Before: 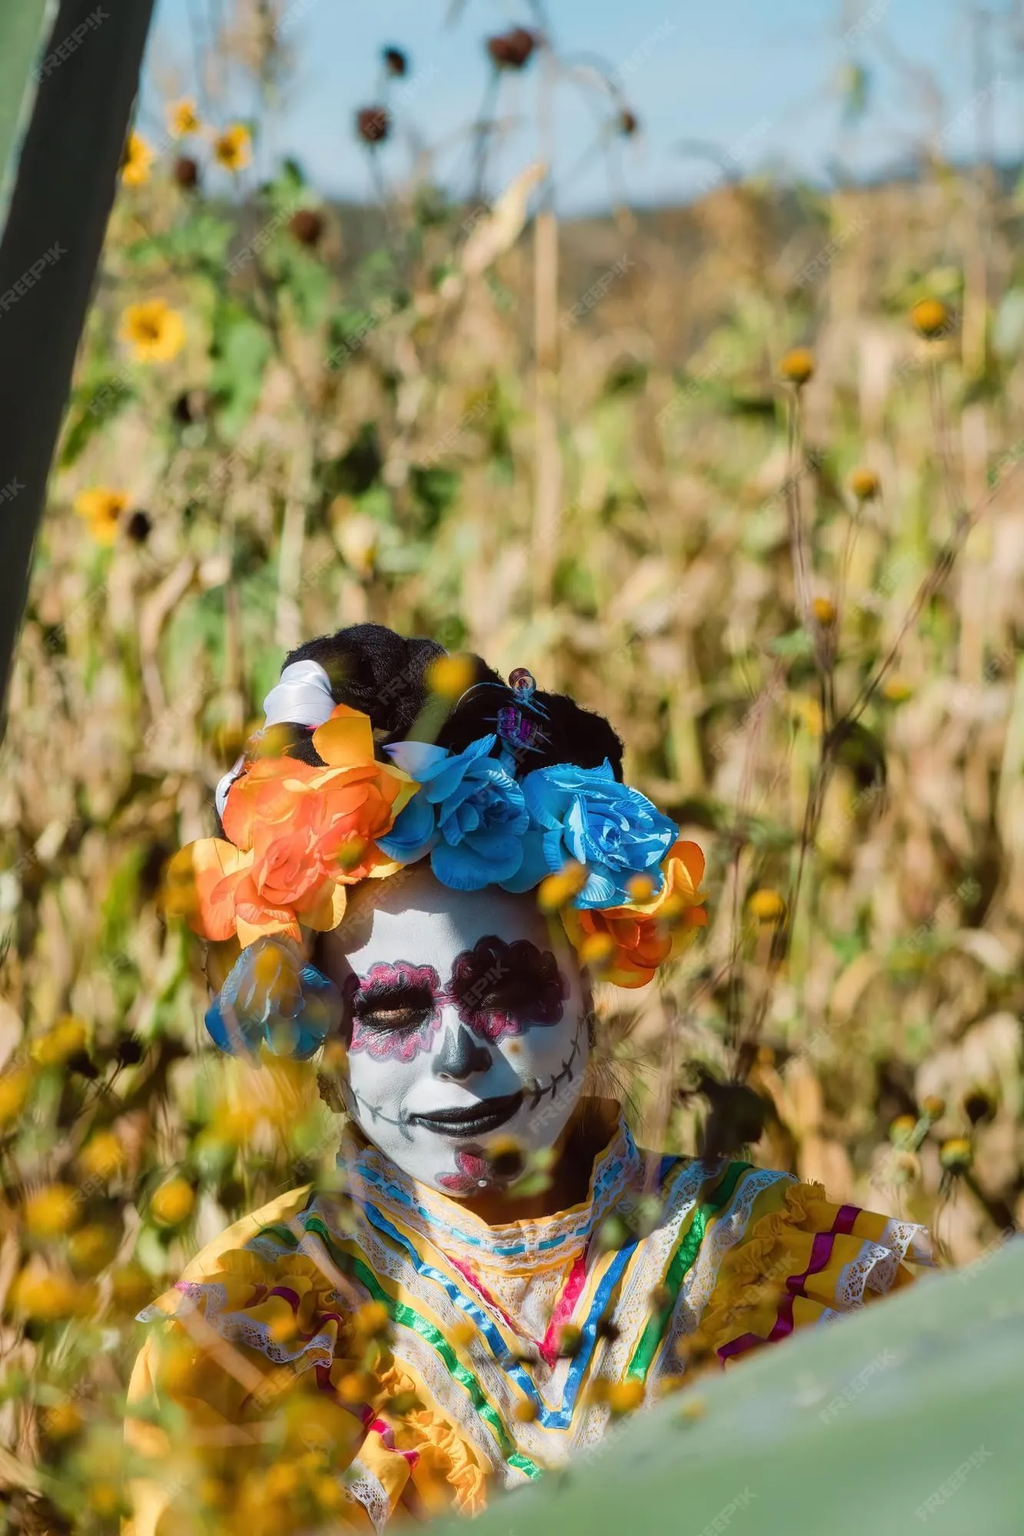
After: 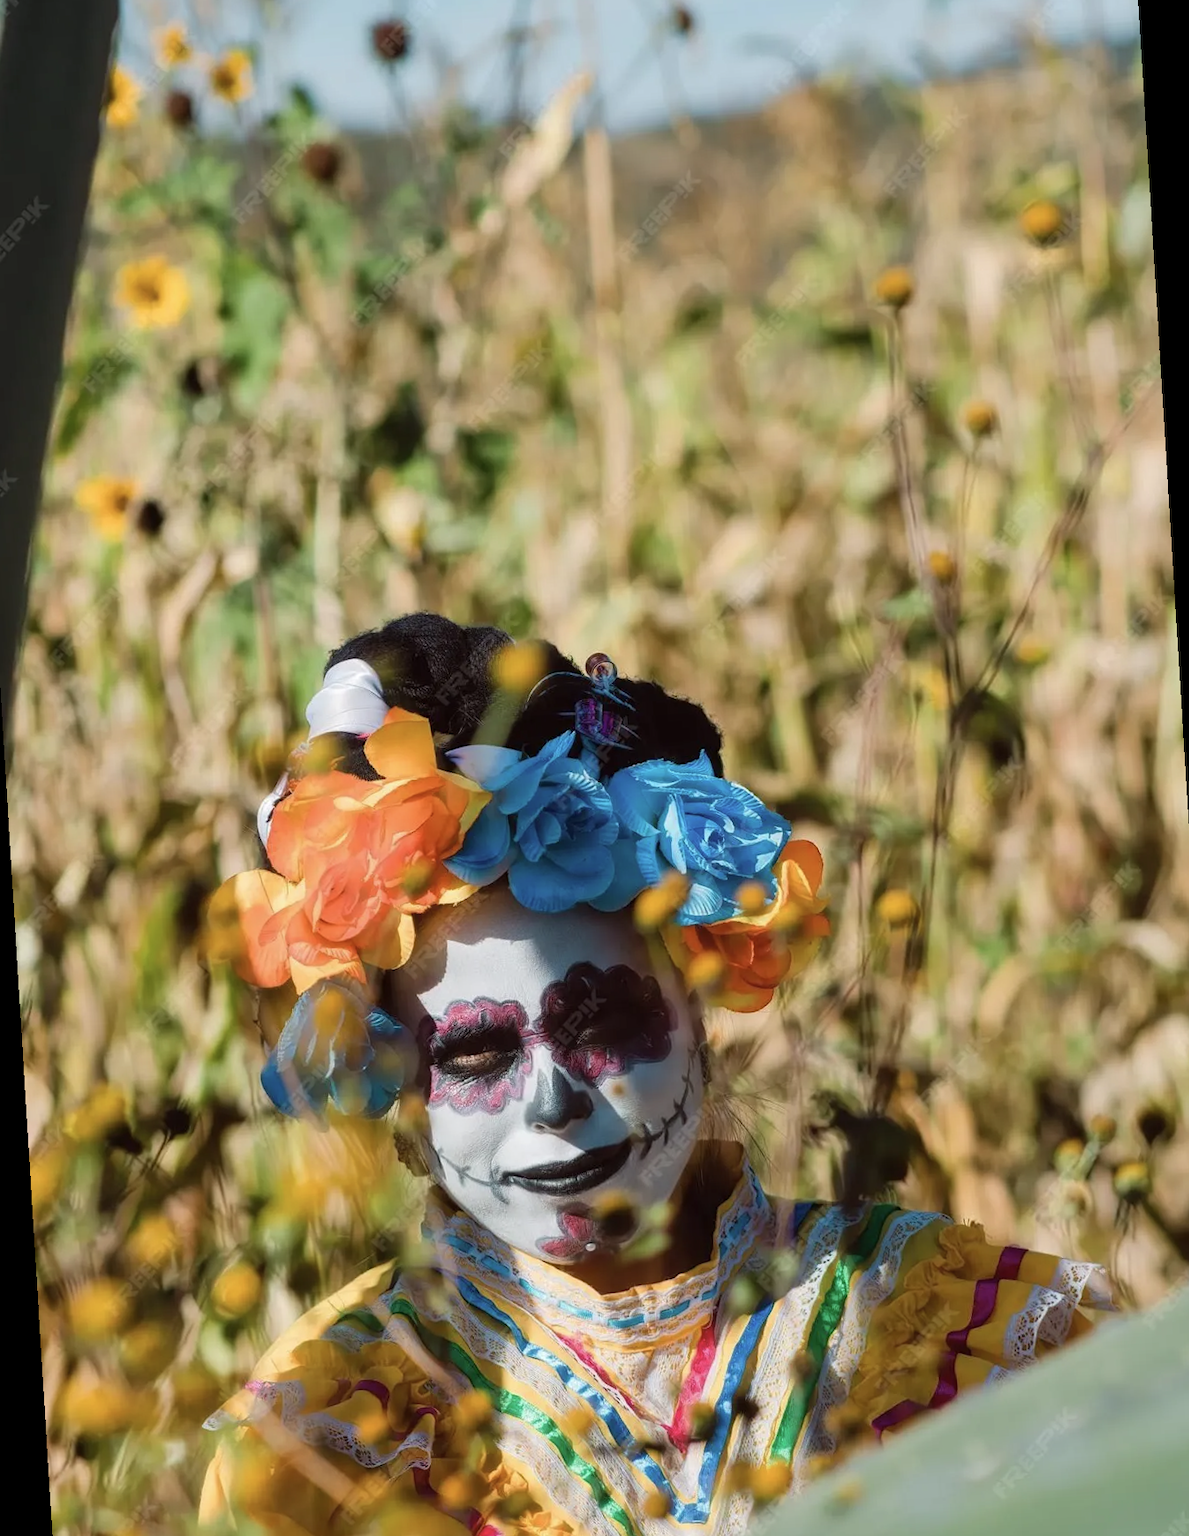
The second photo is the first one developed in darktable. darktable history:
rotate and perspective: rotation -3.52°, crop left 0.036, crop right 0.964, crop top 0.081, crop bottom 0.919
color correction: saturation 0.85
